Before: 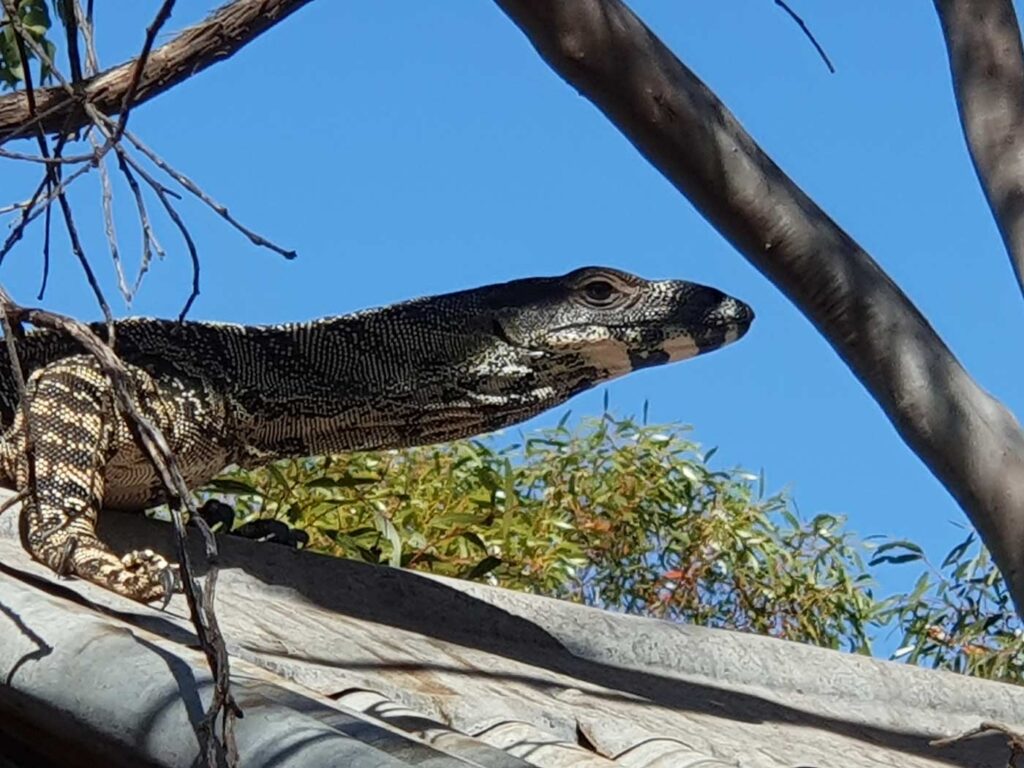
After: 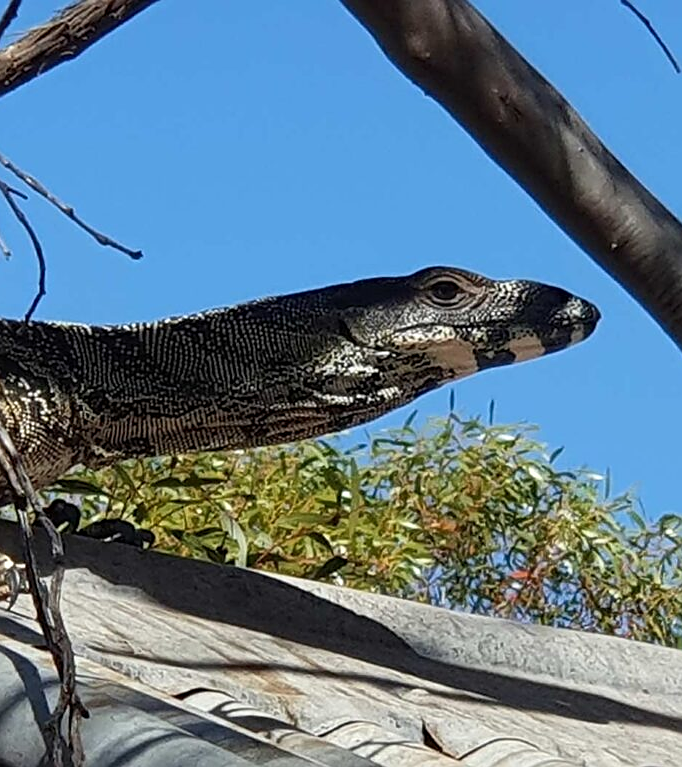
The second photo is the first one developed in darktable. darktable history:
crop and rotate: left 15.055%, right 18.278%
tone equalizer: on, module defaults
sharpen: on, module defaults
